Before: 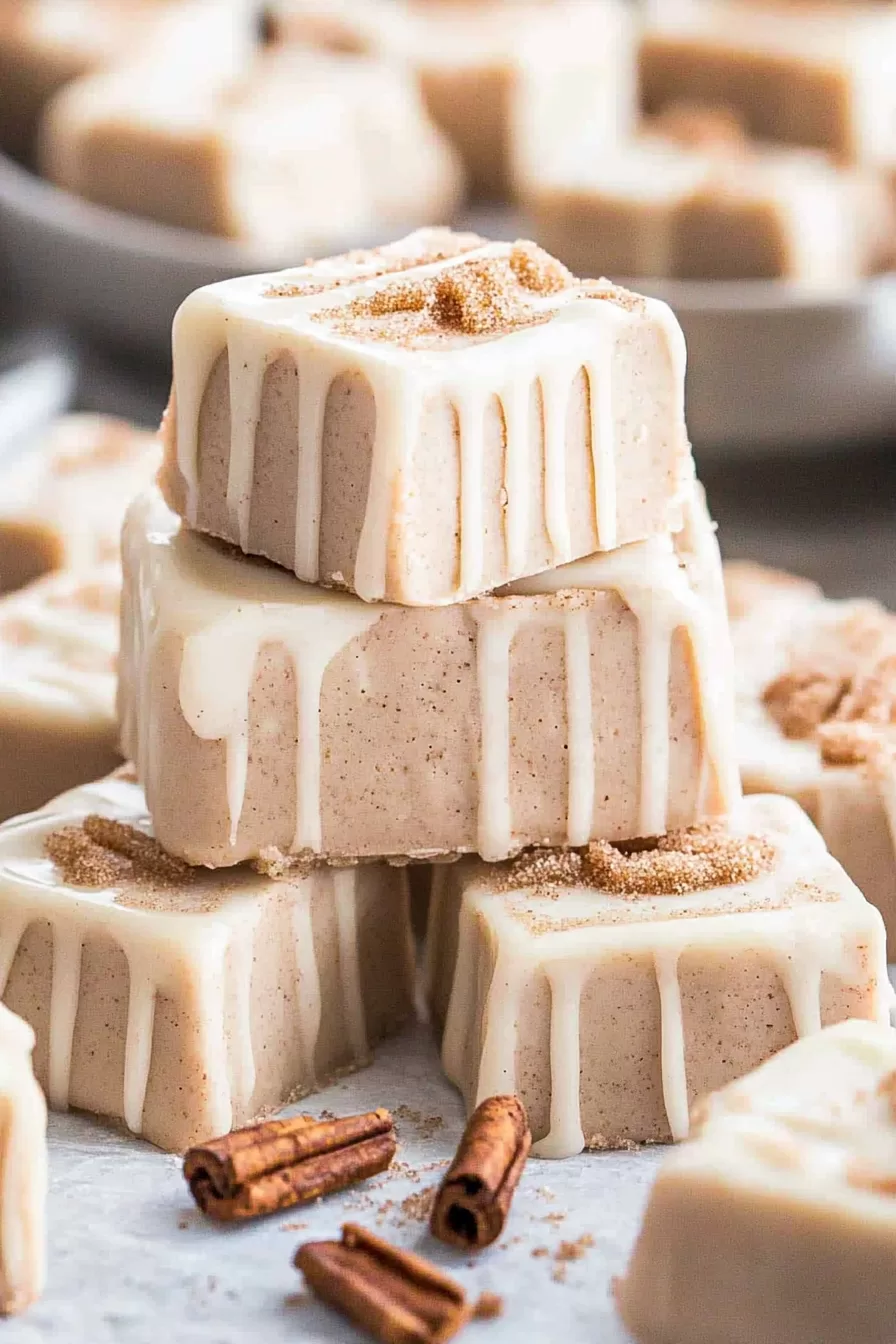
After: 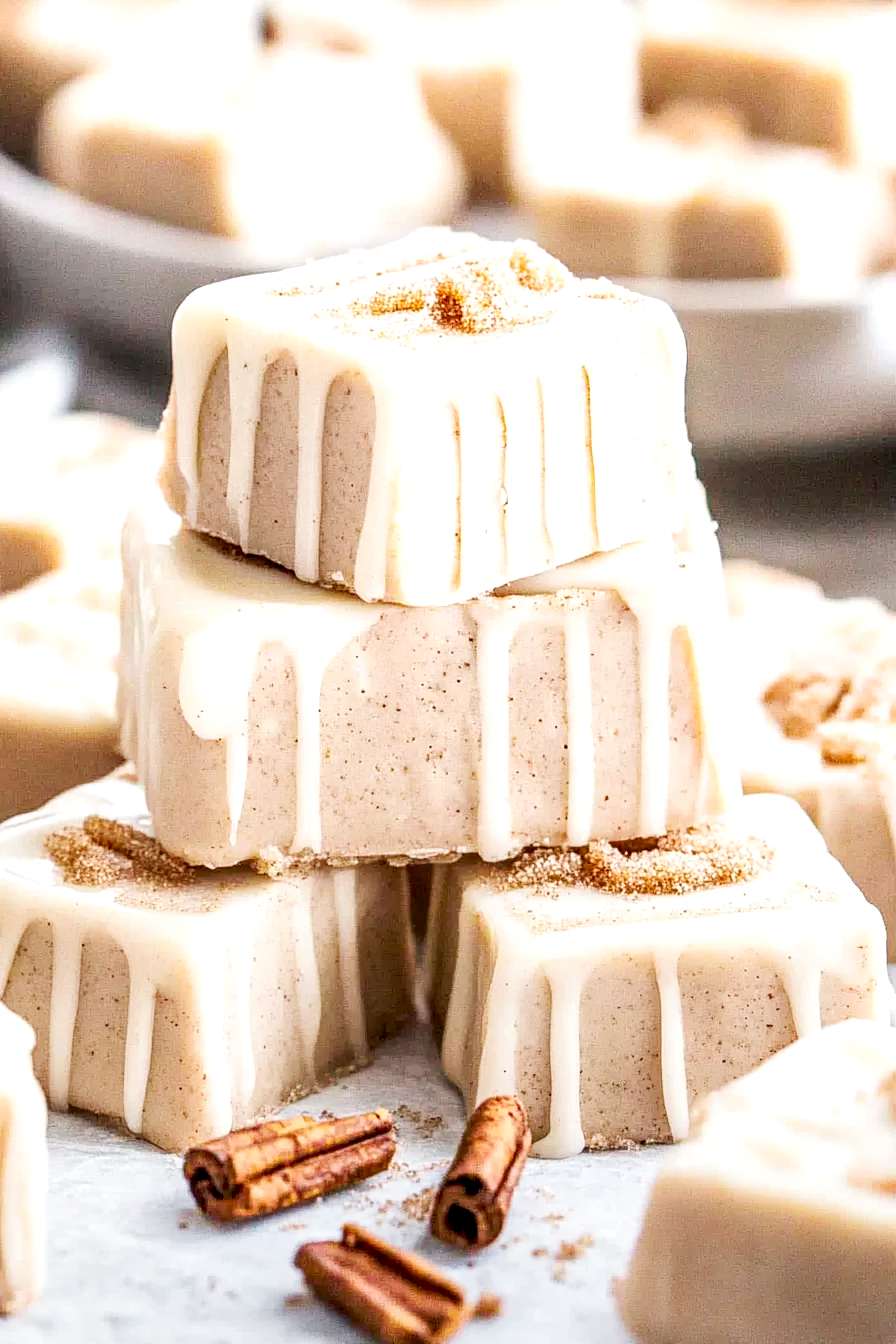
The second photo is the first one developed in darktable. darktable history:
local contrast: detail 130%
exposure: black level correction 0.007, exposure 0.159 EV, compensate highlight preservation false
graduated density: rotation -180°, offset 24.95
white balance: emerald 1
levels: levels [0, 0.476, 0.951]
tone curve: curves: ch0 [(0, 0) (0.003, 0.003) (0.011, 0.014) (0.025, 0.033) (0.044, 0.06) (0.069, 0.096) (0.1, 0.132) (0.136, 0.174) (0.177, 0.226) (0.224, 0.282) (0.277, 0.352) (0.335, 0.435) (0.399, 0.524) (0.468, 0.615) (0.543, 0.695) (0.623, 0.771) (0.709, 0.835) (0.801, 0.894) (0.898, 0.944) (1, 1)], preserve colors none
